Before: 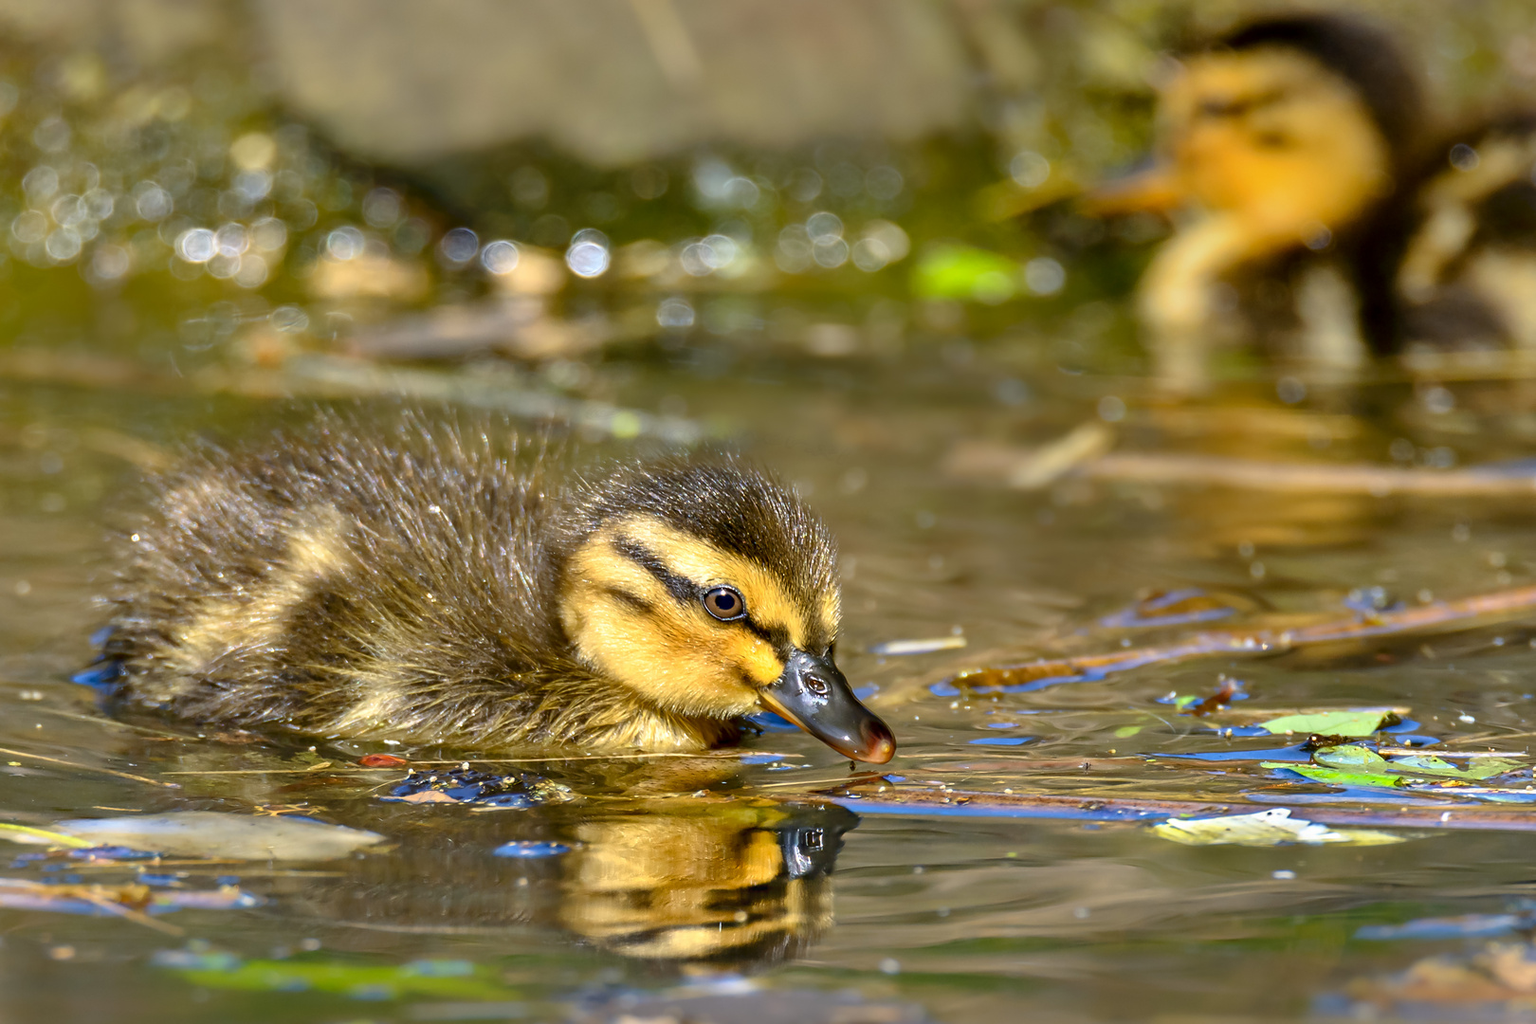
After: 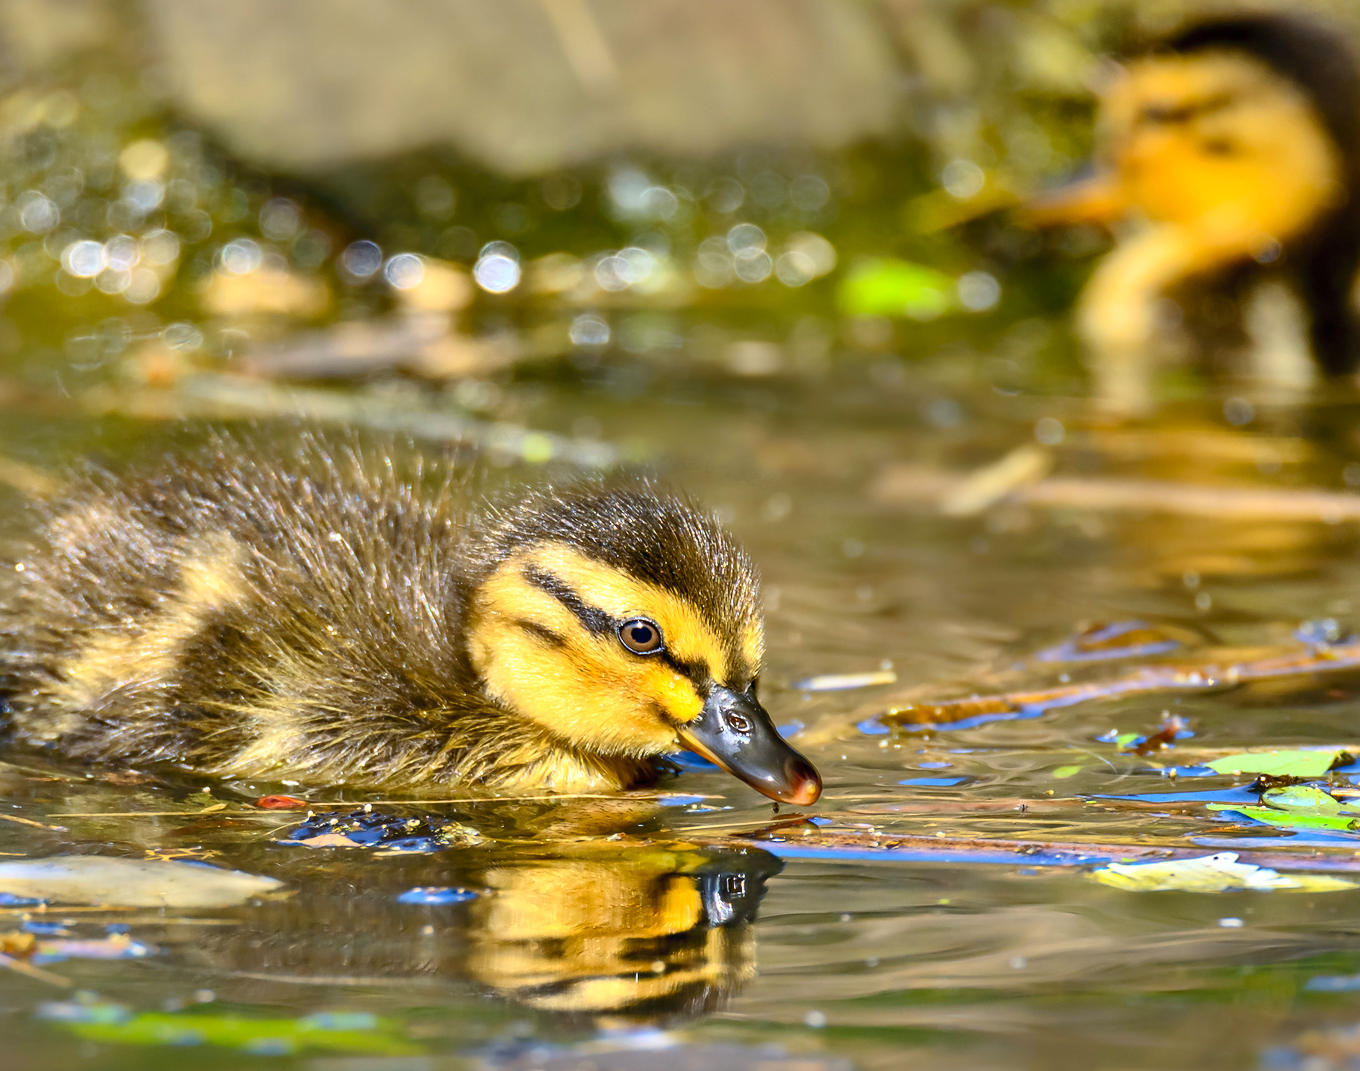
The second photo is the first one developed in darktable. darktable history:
color balance rgb: shadows lift › luminance -10%, highlights gain › luminance 10%, saturation formula JzAzBz (2021)
crop: left 7.598%, right 7.873%
contrast brightness saturation: contrast 0.2, brightness 0.16, saturation 0.22
exposure: exposure -0.116 EV, compensate exposure bias true, compensate highlight preservation false
